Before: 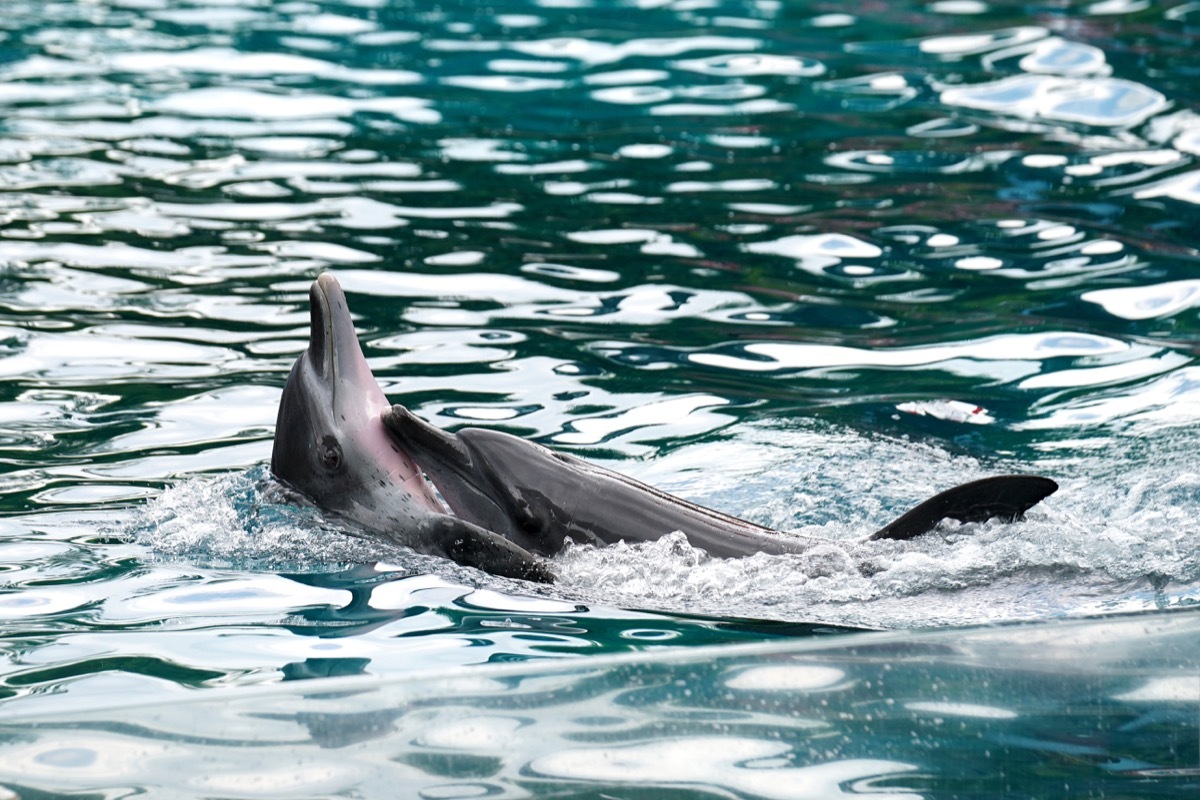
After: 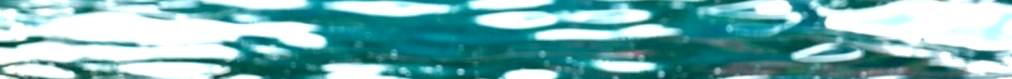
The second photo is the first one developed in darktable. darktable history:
crop and rotate: left 9.644%, top 9.491%, right 6.021%, bottom 80.509%
exposure: black level correction 0.001, exposure 1 EV, compensate highlight preservation false
